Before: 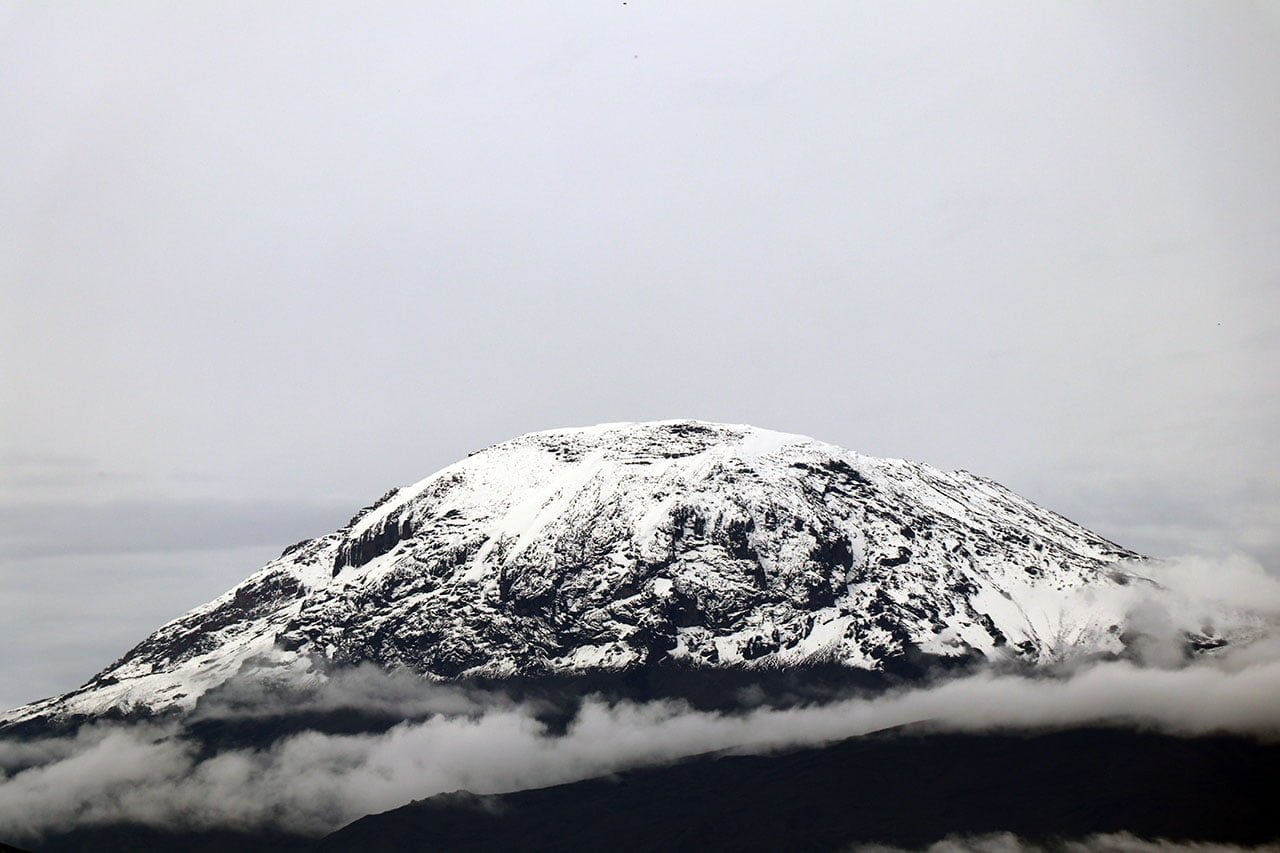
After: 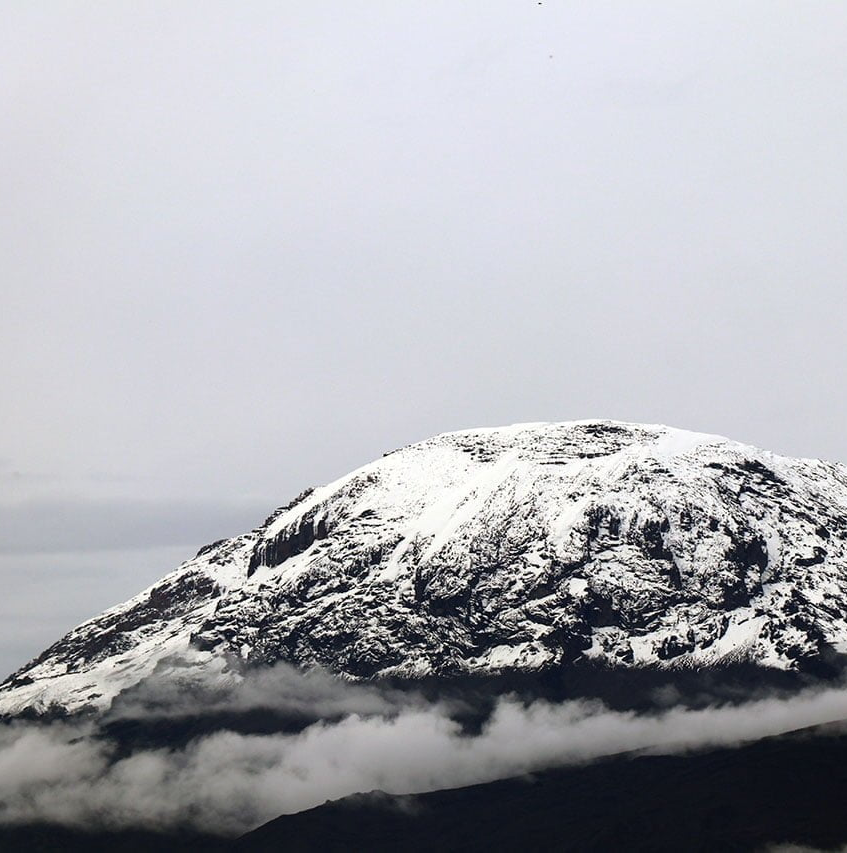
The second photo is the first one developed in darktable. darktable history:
crop and rotate: left 6.676%, right 27.094%
